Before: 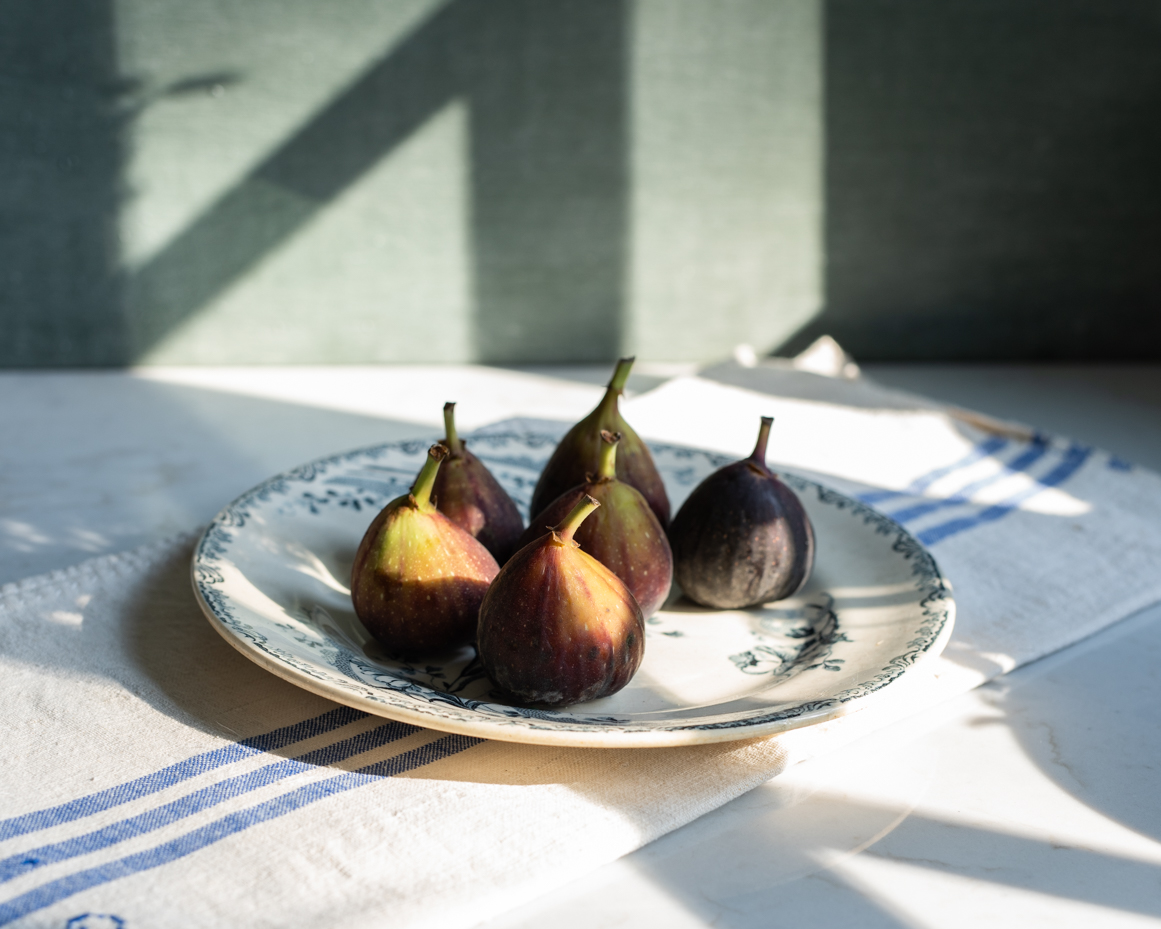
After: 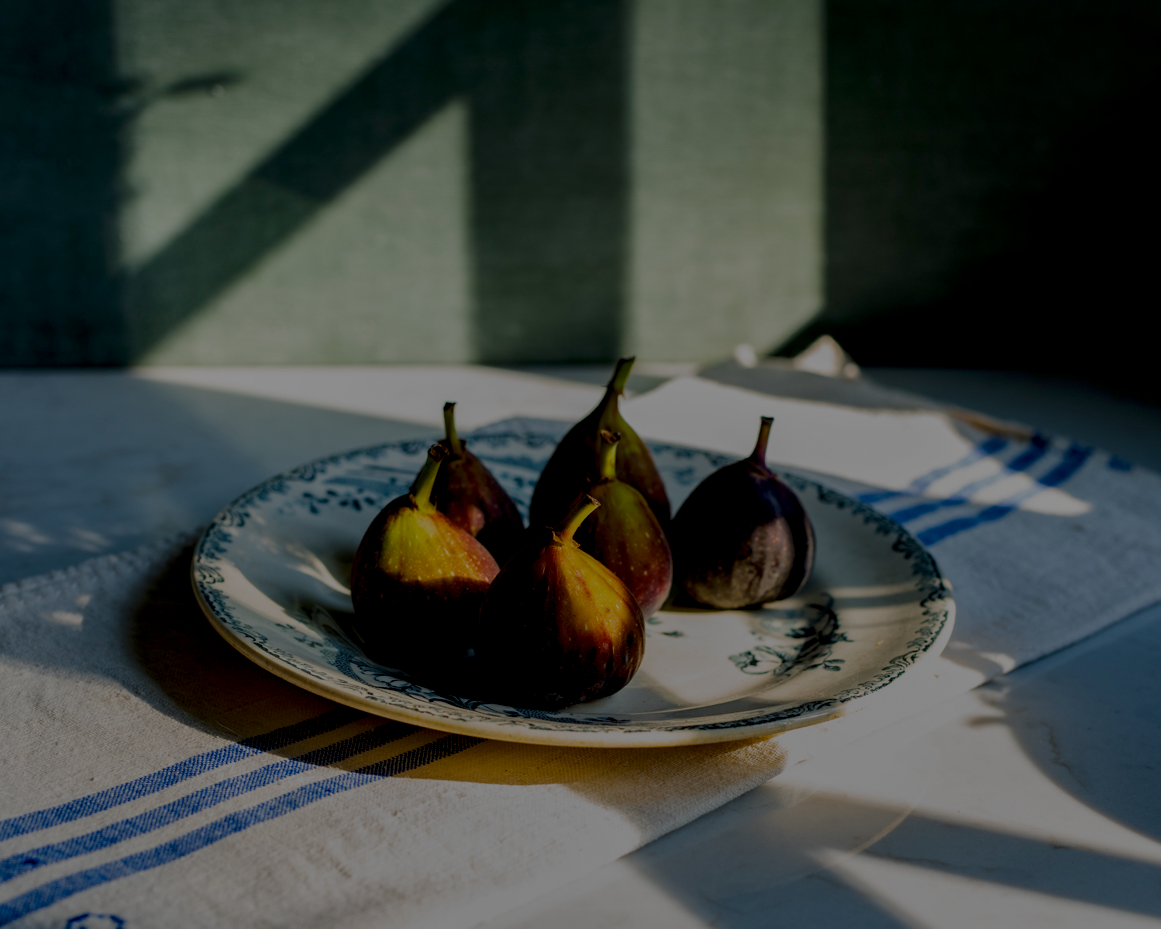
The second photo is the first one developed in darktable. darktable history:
local contrast: detail 160%
exposure: exposure -2.431 EV, compensate highlight preservation false
color balance rgb: linear chroma grading › global chroma 14.521%, perceptual saturation grading › global saturation 27.497%, perceptual saturation grading › highlights -27.834%, perceptual saturation grading › mid-tones 15.807%, perceptual saturation grading › shadows 33.645%, global vibrance 34.666%
